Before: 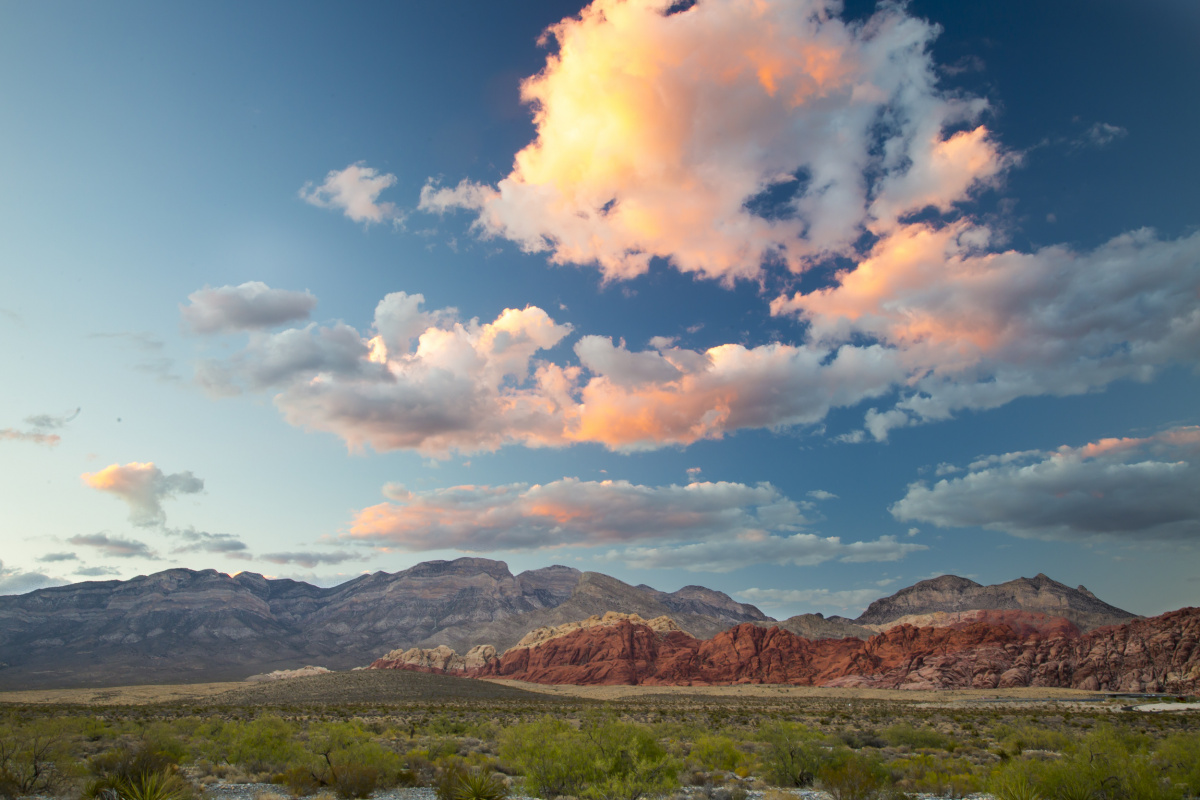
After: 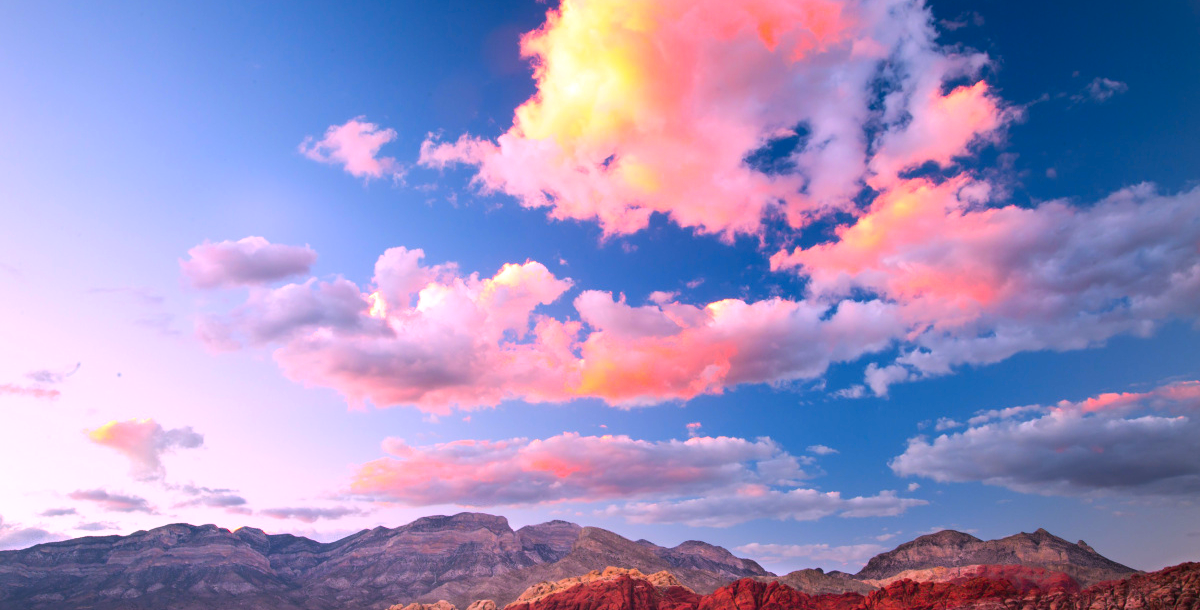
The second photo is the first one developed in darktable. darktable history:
color correction: highlights a* 18.84, highlights b* -11.83, saturation 1.65
crop: top 5.697%, bottom 18.004%
tone equalizer: -8 EV -0.415 EV, -7 EV -0.361 EV, -6 EV -0.324 EV, -5 EV -0.202 EV, -3 EV 0.257 EV, -2 EV 0.35 EV, -1 EV 0.394 EV, +0 EV 0.403 EV, edges refinement/feathering 500, mask exposure compensation -1.57 EV, preserve details no
